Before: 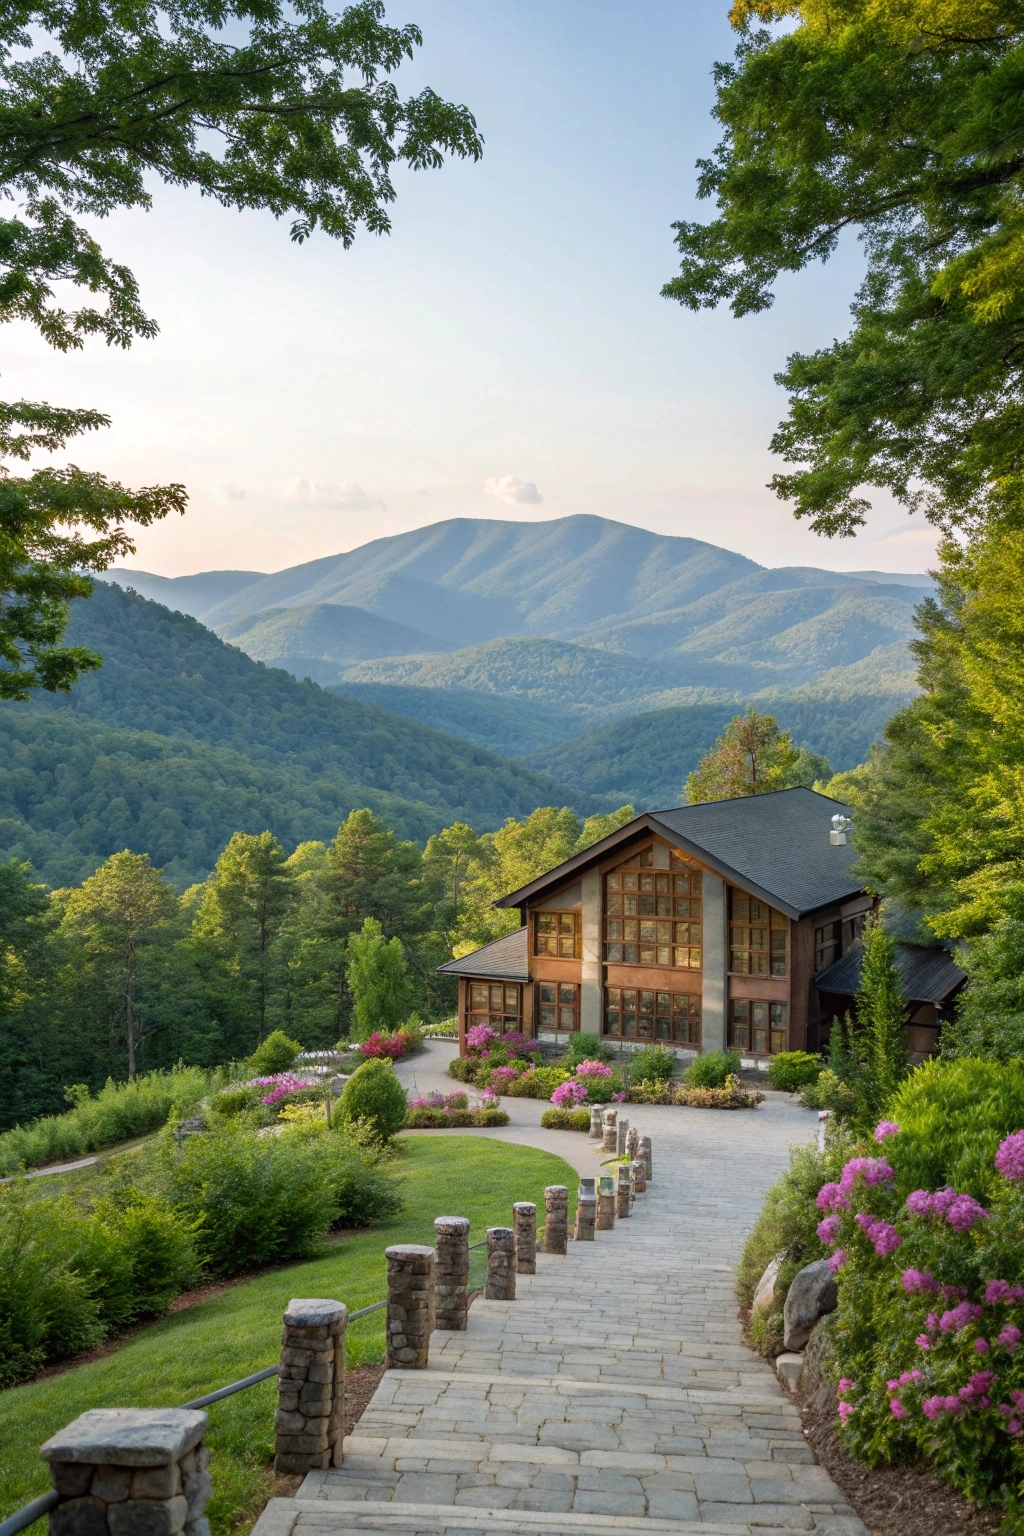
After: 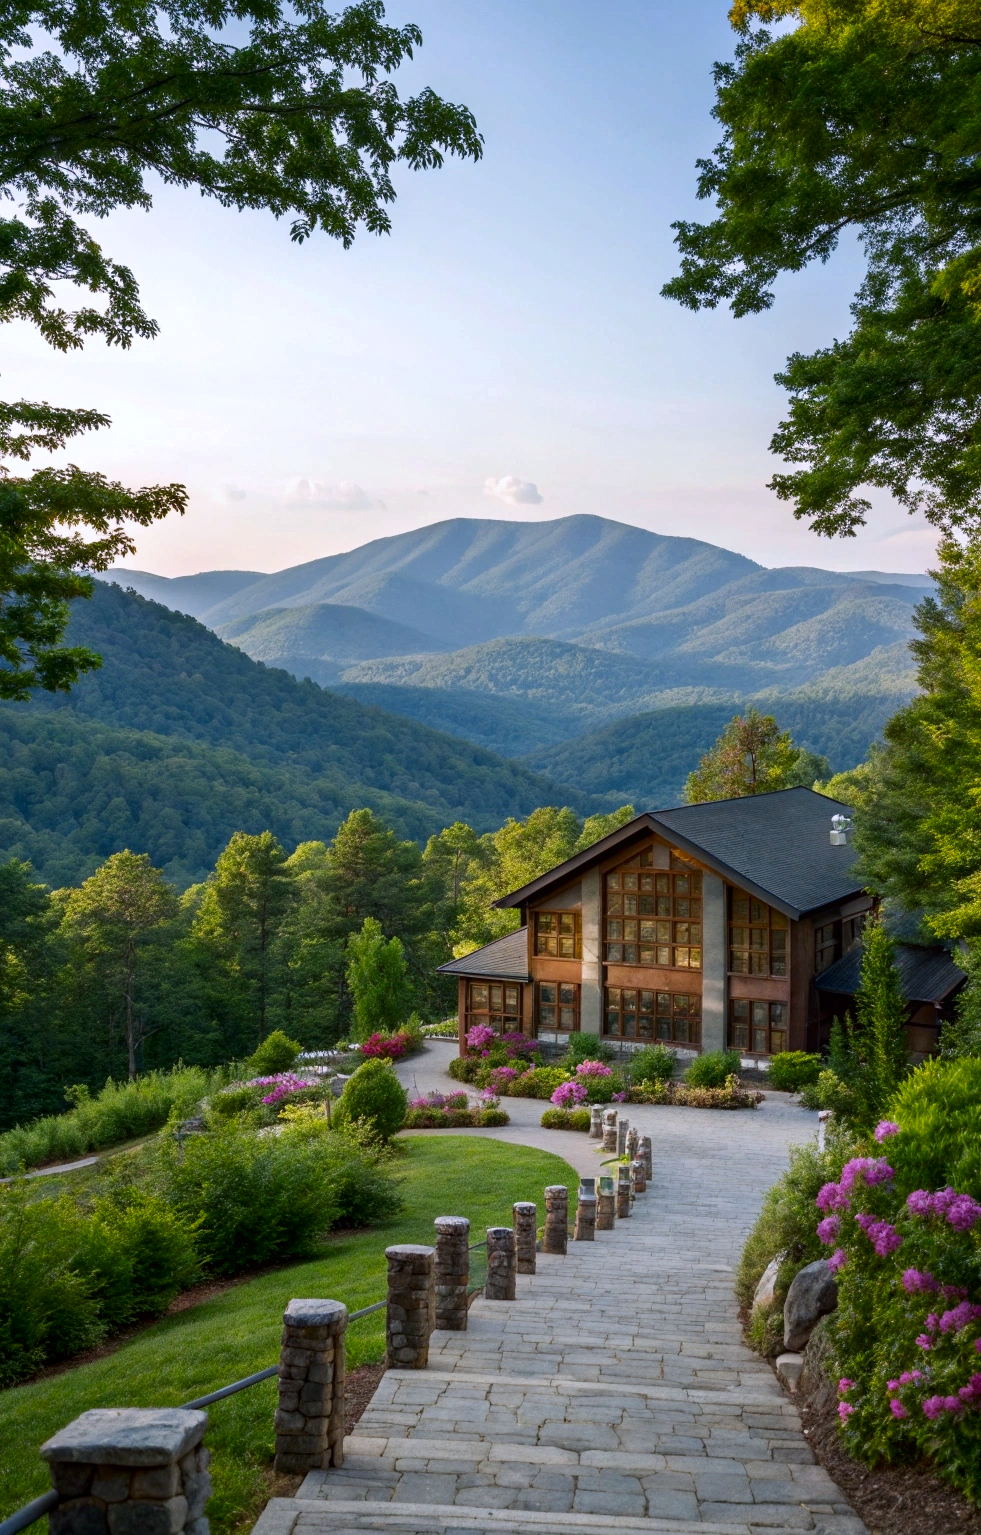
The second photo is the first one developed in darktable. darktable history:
crop: right 4.126%, bottom 0.031%
white balance: red 0.984, blue 1.059
contrast brightness saturation: contrast 0.07, brightness -0.13, saturation 0.06
